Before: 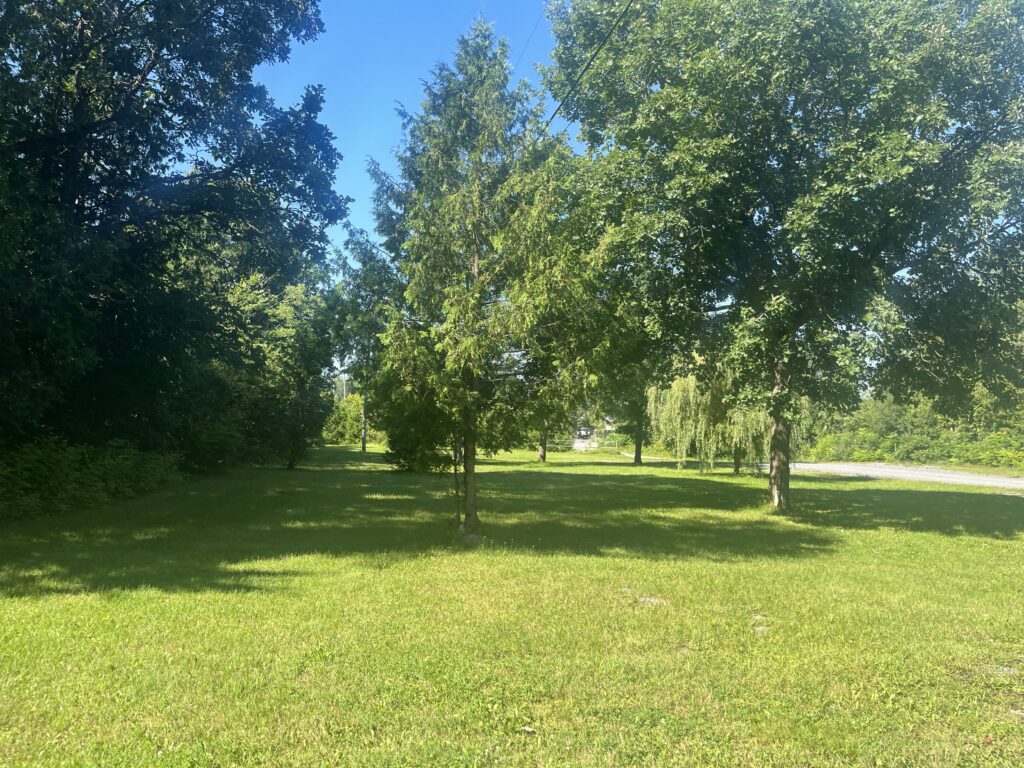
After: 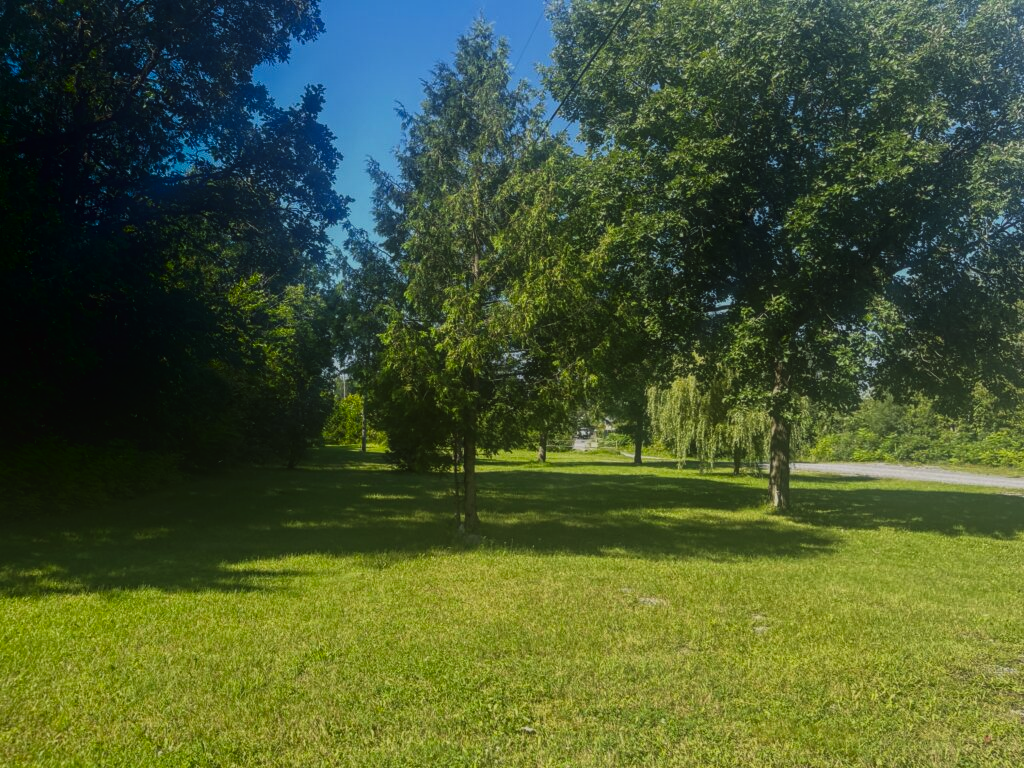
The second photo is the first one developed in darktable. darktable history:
local contrast: highlights 0%, shadows 0%, detail 133%
exposure: black level correction -0.016, exposure -1.018 EV, compensate highlight preservation false
rotate and perspective: automatic cropping original format, crop left 0, crop top 0
color balance: lift [1, 1.001, 0.999, 1.001], gamma [1, 1.004, 1.007, 0.993], gain [1, 0.991, 0.987, 1.013], contrast 7.5%, contrast fulcrum 10%, output saturation 115%
shadows and highlights: shadows -70, highlights 35, soften with gaussian
